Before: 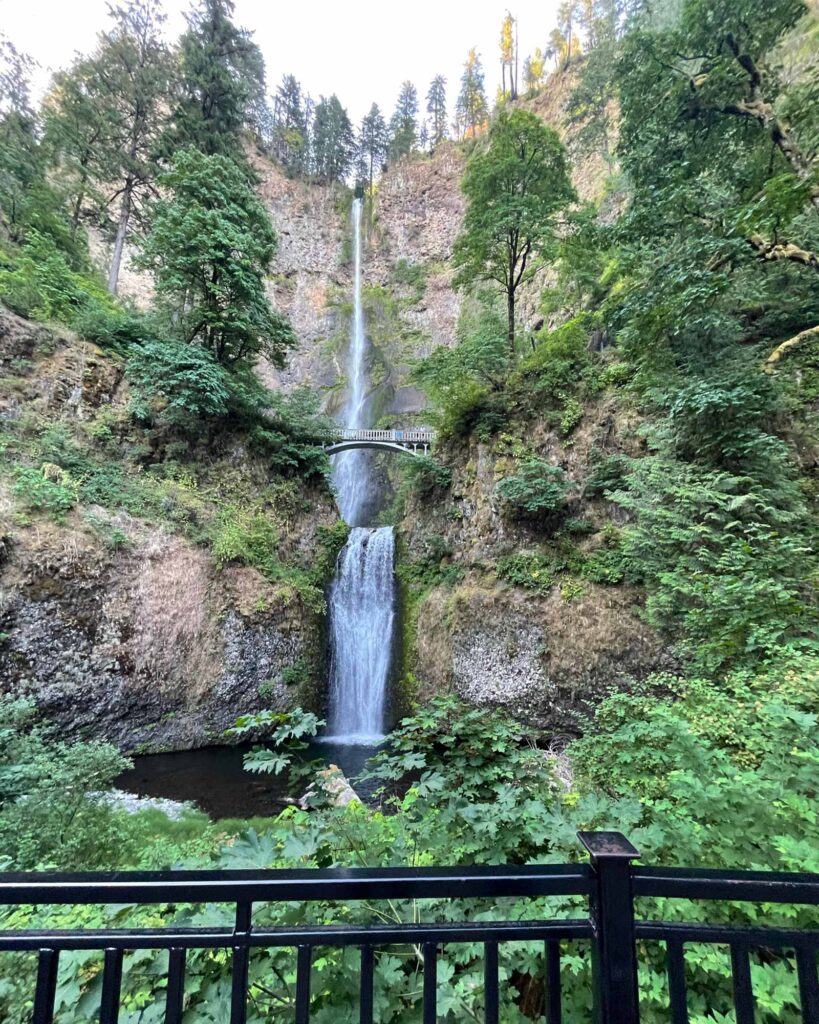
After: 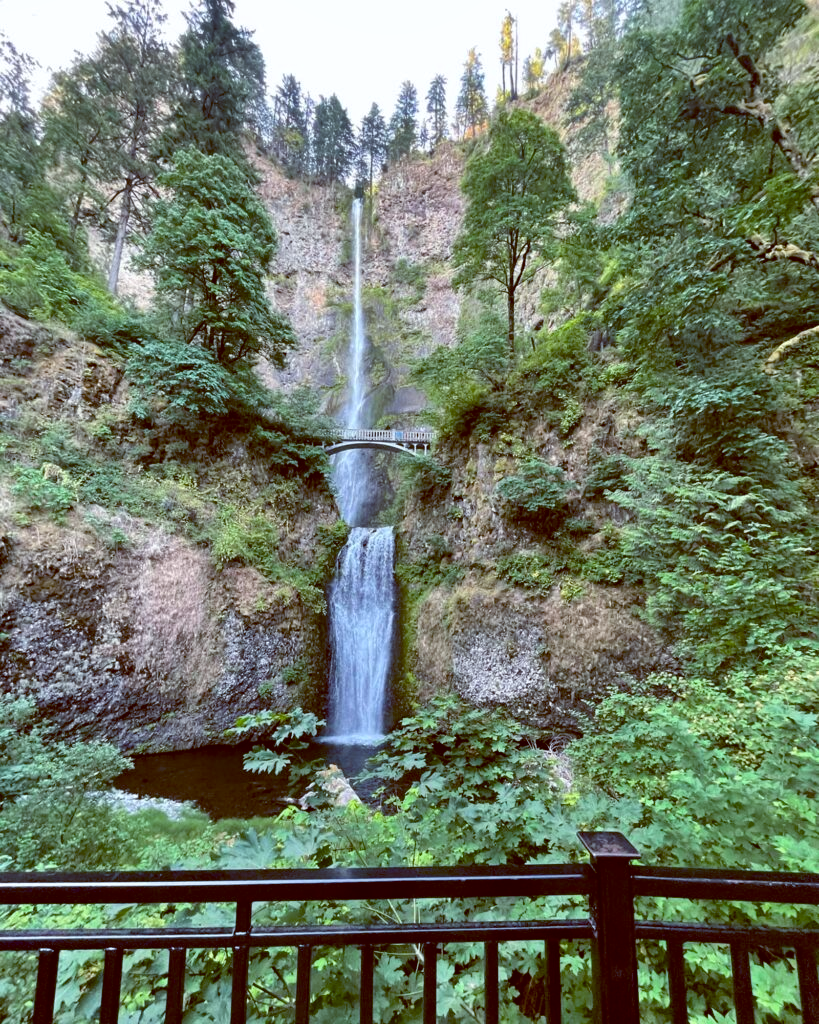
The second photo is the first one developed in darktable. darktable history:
color calibration: illuminant same as pipeline (D50), x 0.346, y 0.359, temperature 5002.42 K
shadows and highlights: low approximation 0.01, soften with gaussian
color balance: lift [1, 1.015, 1.004, 0.985], gamma [1, 0.958, 0.971, 1.042], gain [1, 0.956, 0.977, 1.044]
